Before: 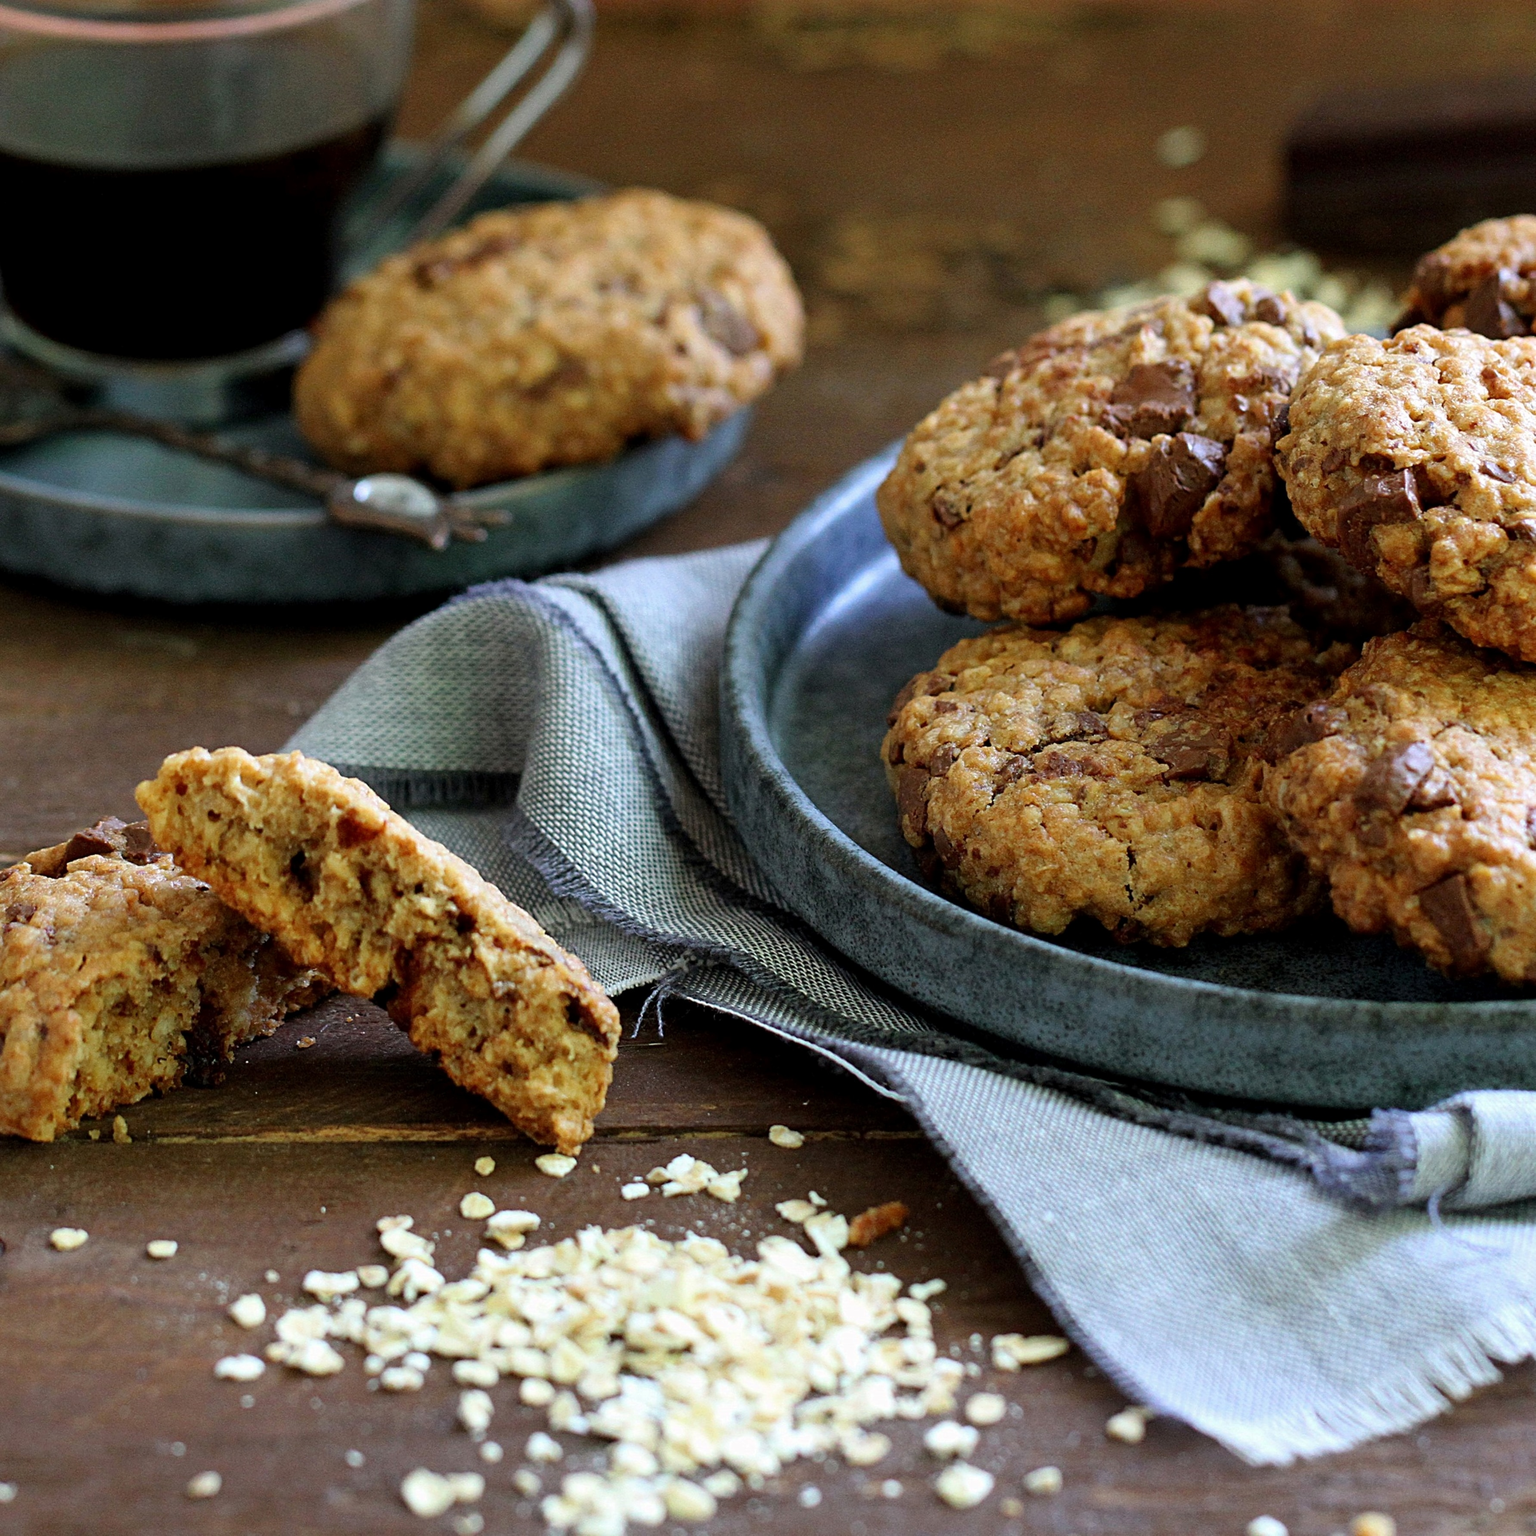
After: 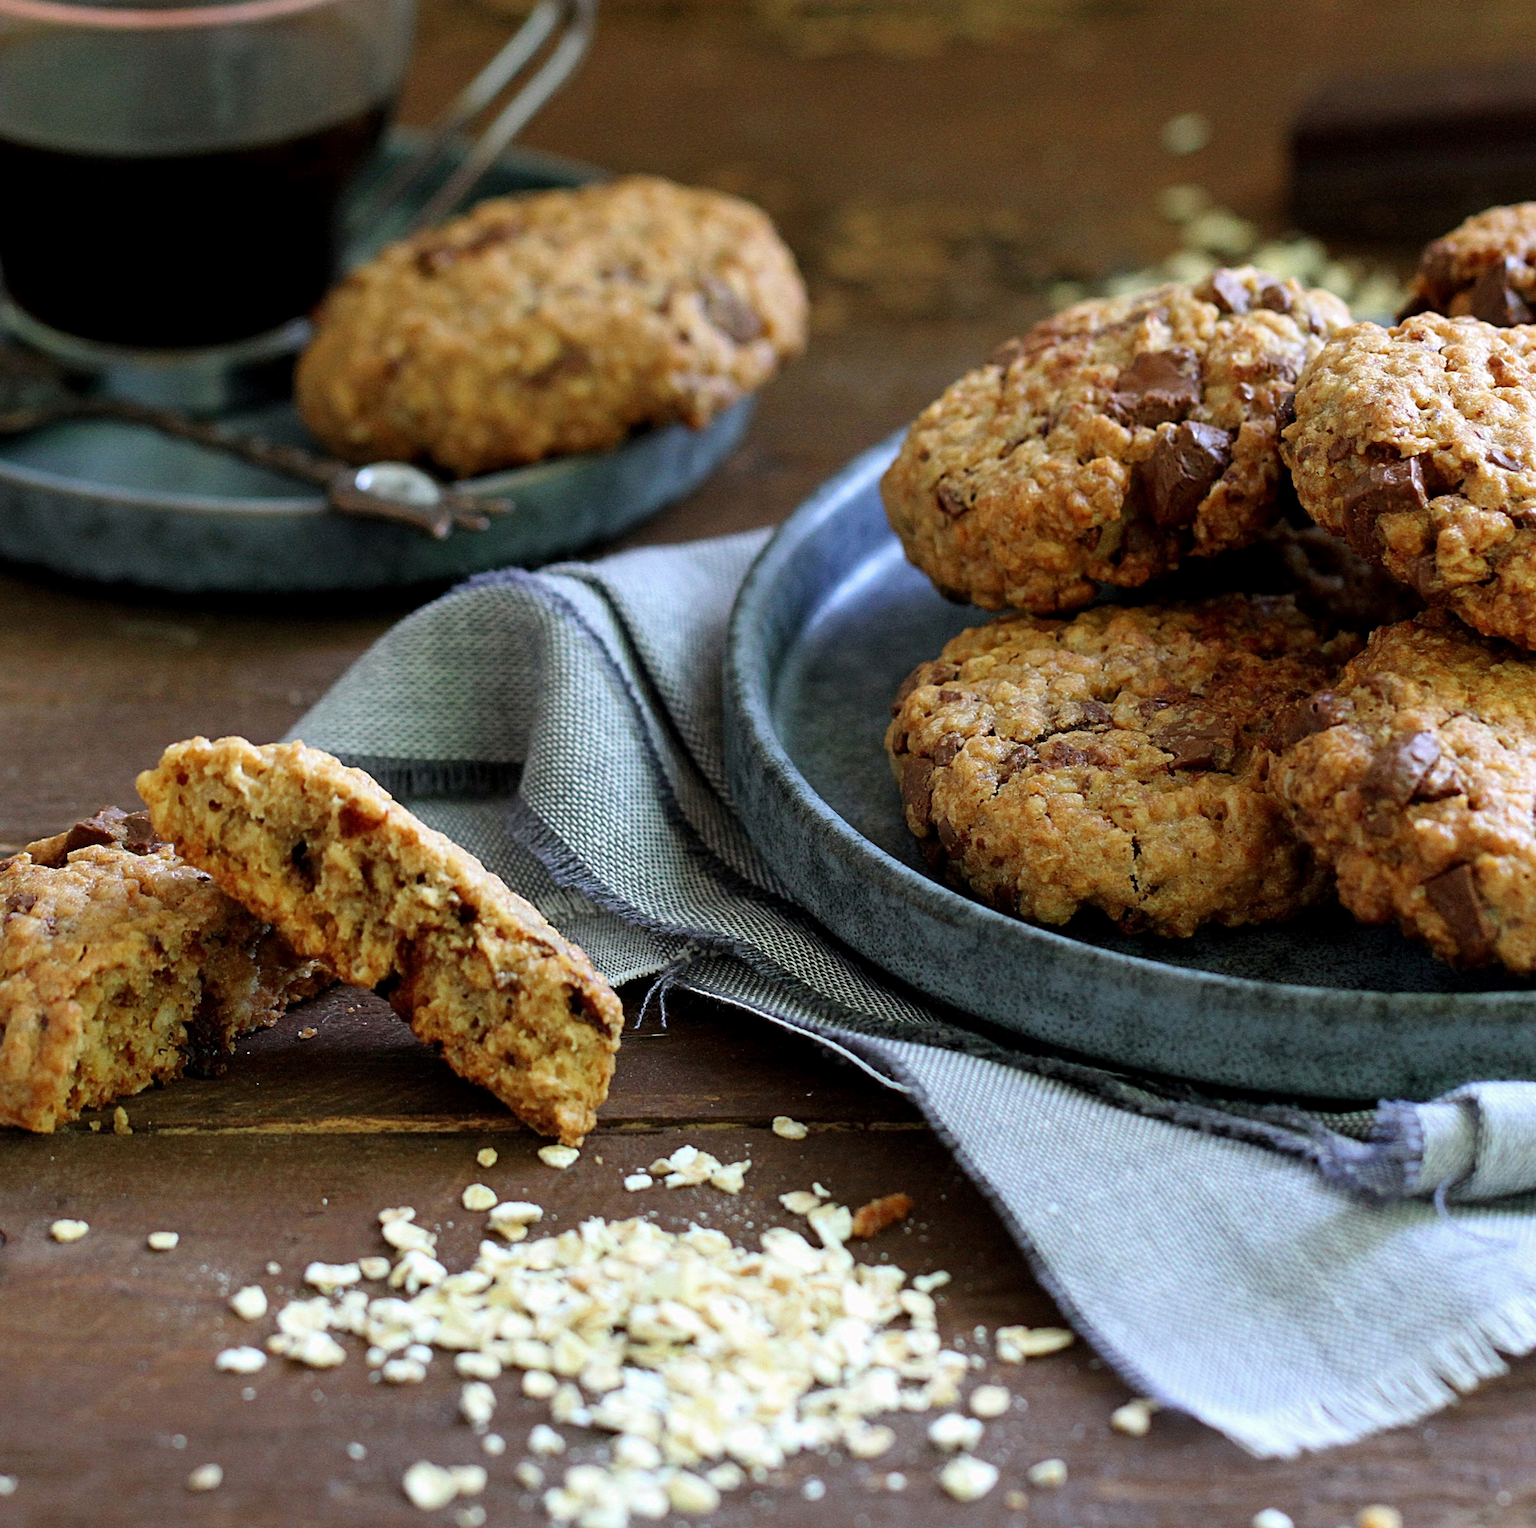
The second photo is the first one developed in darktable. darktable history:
crop: top 0.92%, right 0.016%
